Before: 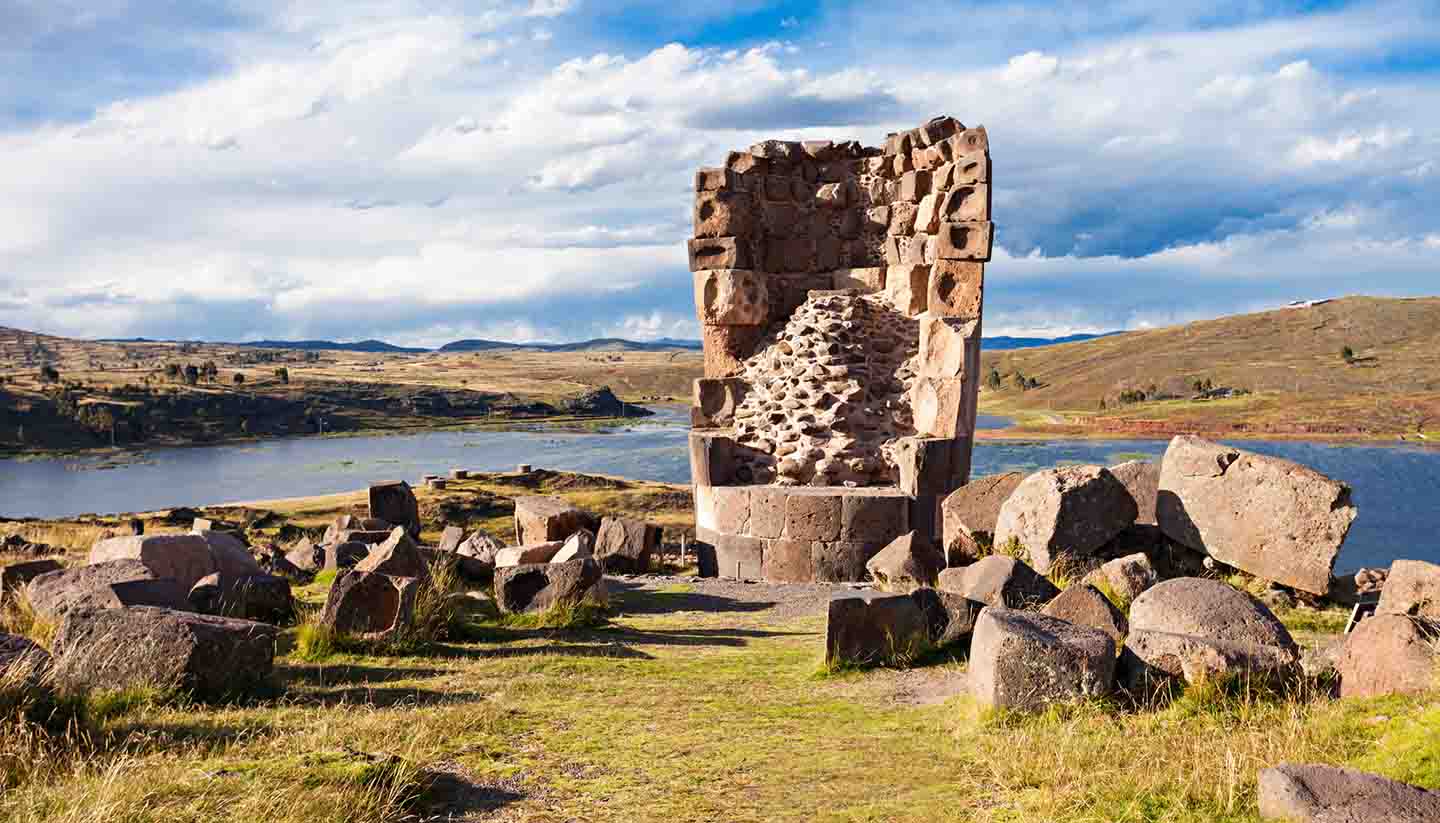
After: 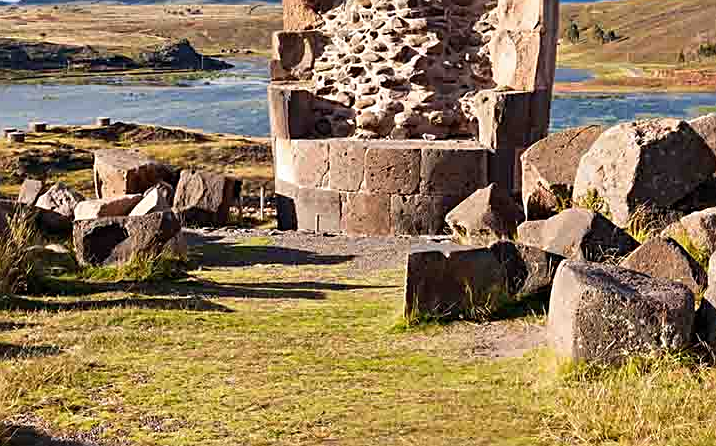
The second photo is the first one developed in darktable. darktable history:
crop: left 29.297%, top 42.238%, right 20.92%, bottom 3.494%
shadows and highlights: low approximation 0.01, soften with gaussian
sharpen: on, module defaults
